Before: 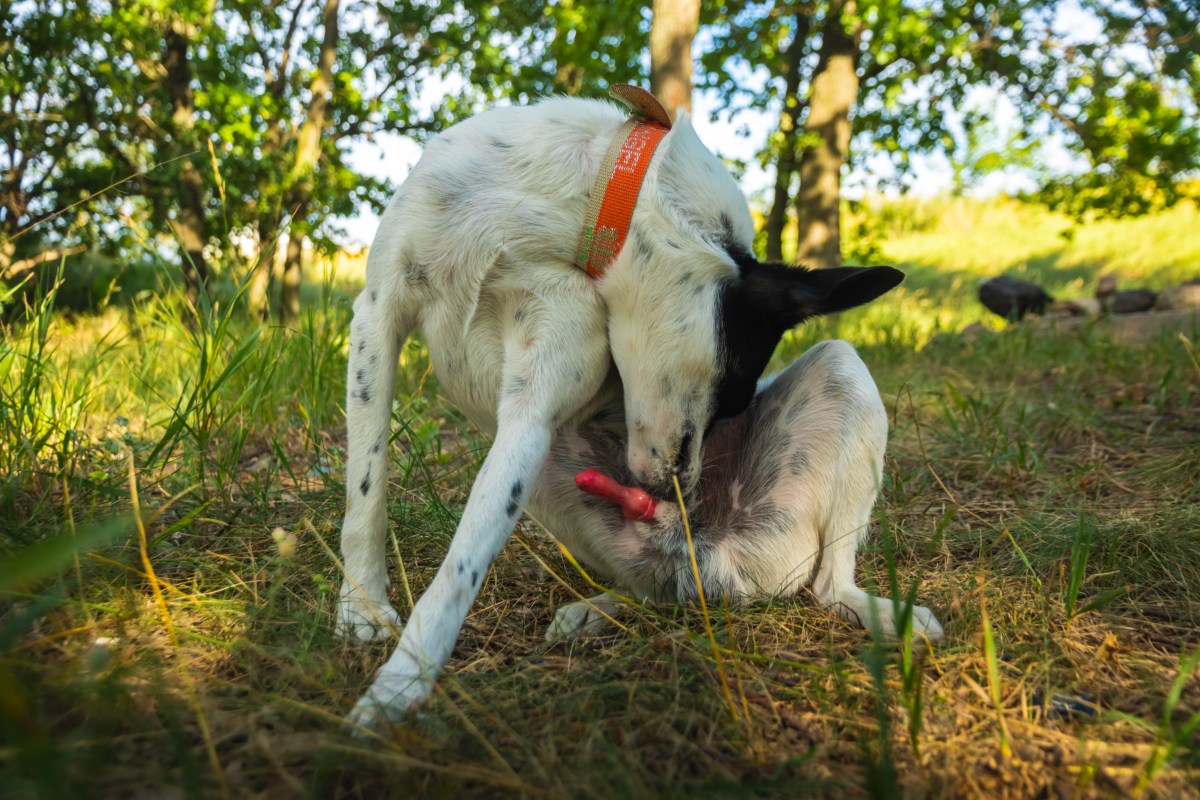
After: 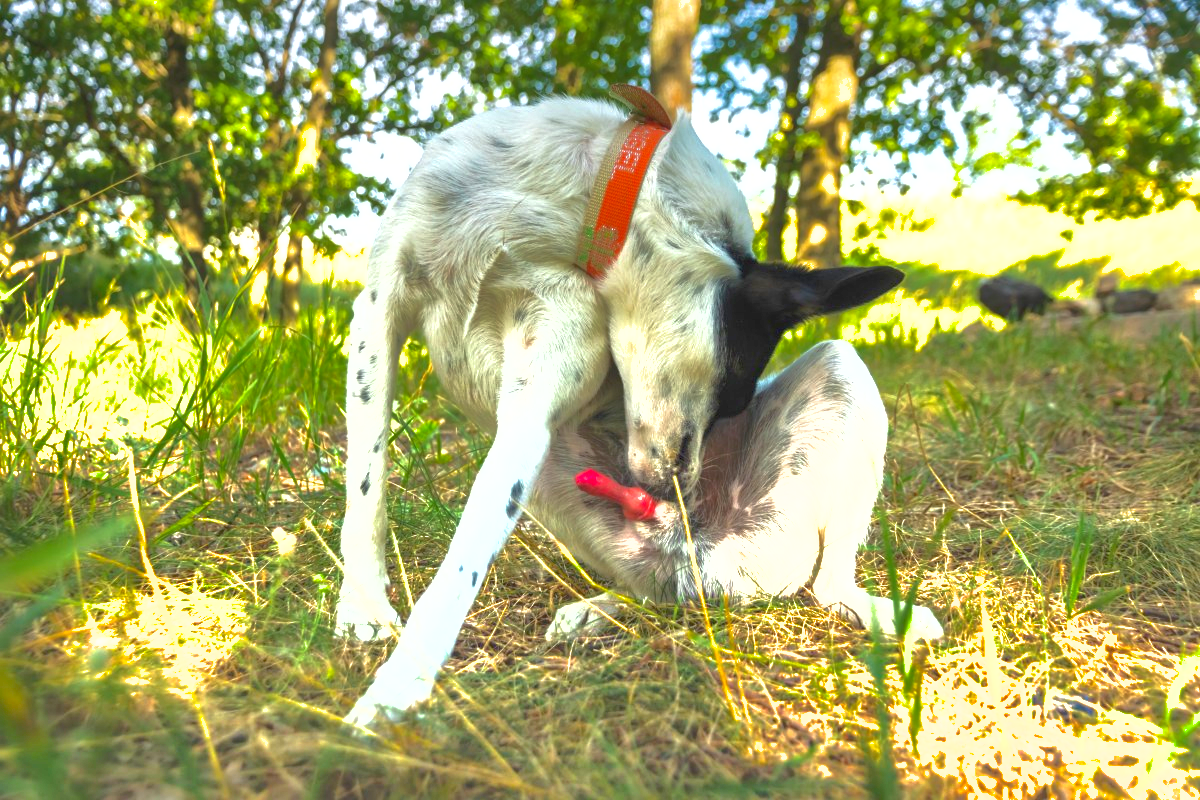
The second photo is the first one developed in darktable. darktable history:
shadows and highlights: shadows 60, highlights -60
graduated density: density -3.9 EV
exposure: exposure 0.3 EV, compensate highlight preservation false
